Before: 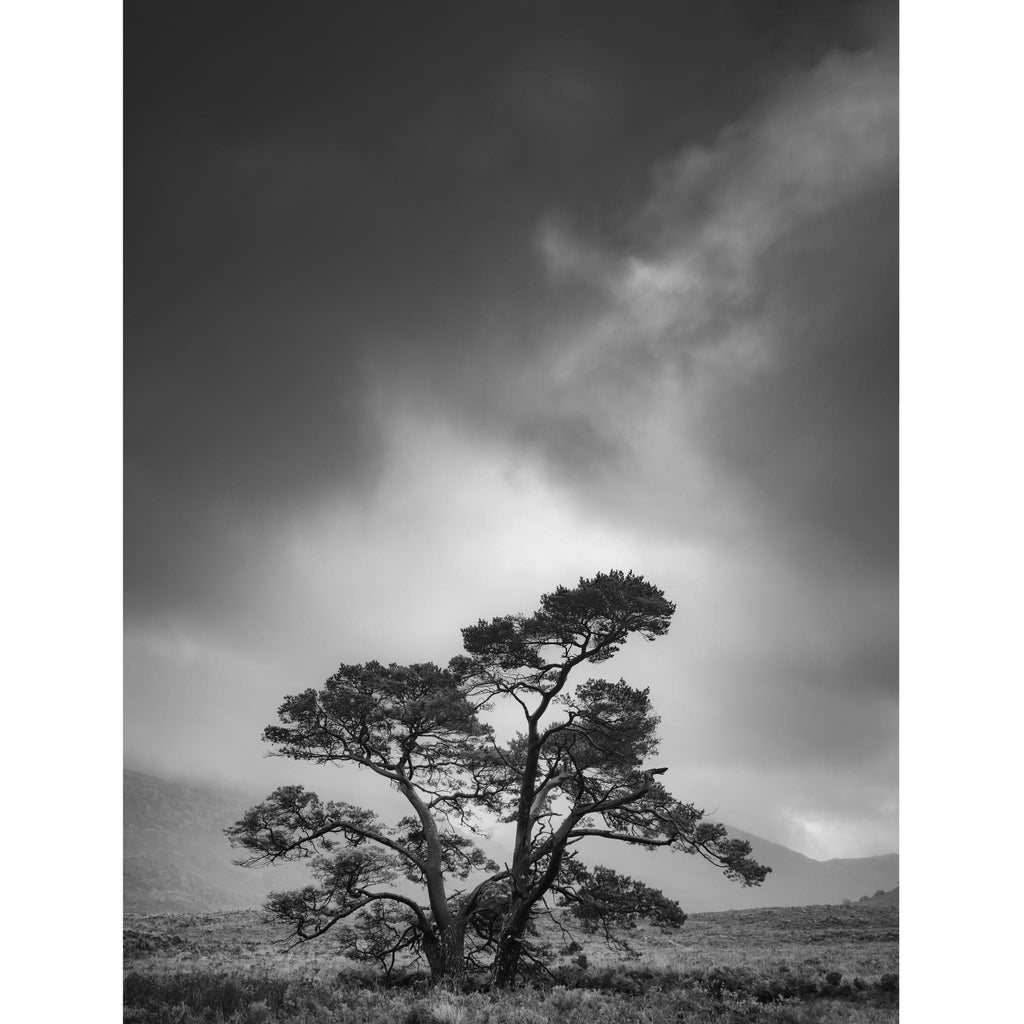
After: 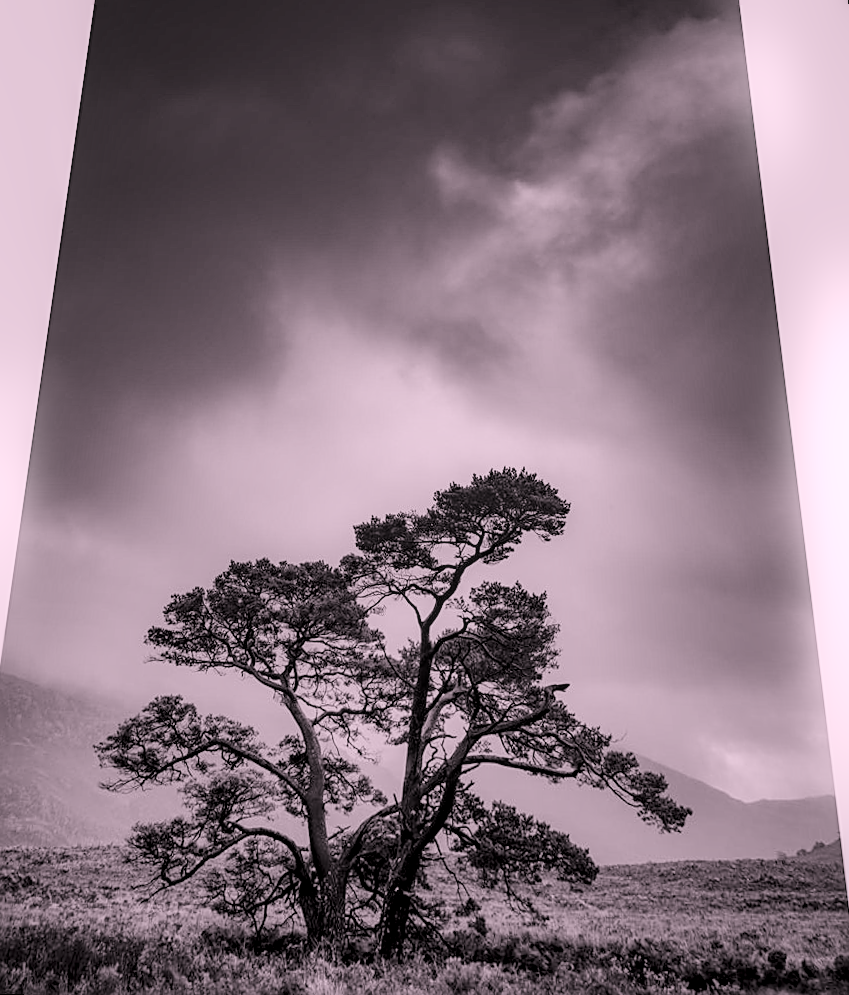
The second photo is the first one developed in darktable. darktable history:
filmic rgb: black relative exposure -7.65 EV, white relative exposure 4.56 EV, hardness 3.61
local contrast: detail 130%
bloom: size 5%, threshold 95%, strength 15%
sharpen: on, module defaults
rotate and perspective: rotation 0.72°, lens shift (vertical) -0.352, lens shift (horizontal) -0.051, crop left 0.152, crop right 0.859, crop top 0.019, crop bottom 0.964
white balance: red 1.188, blue 1.11
